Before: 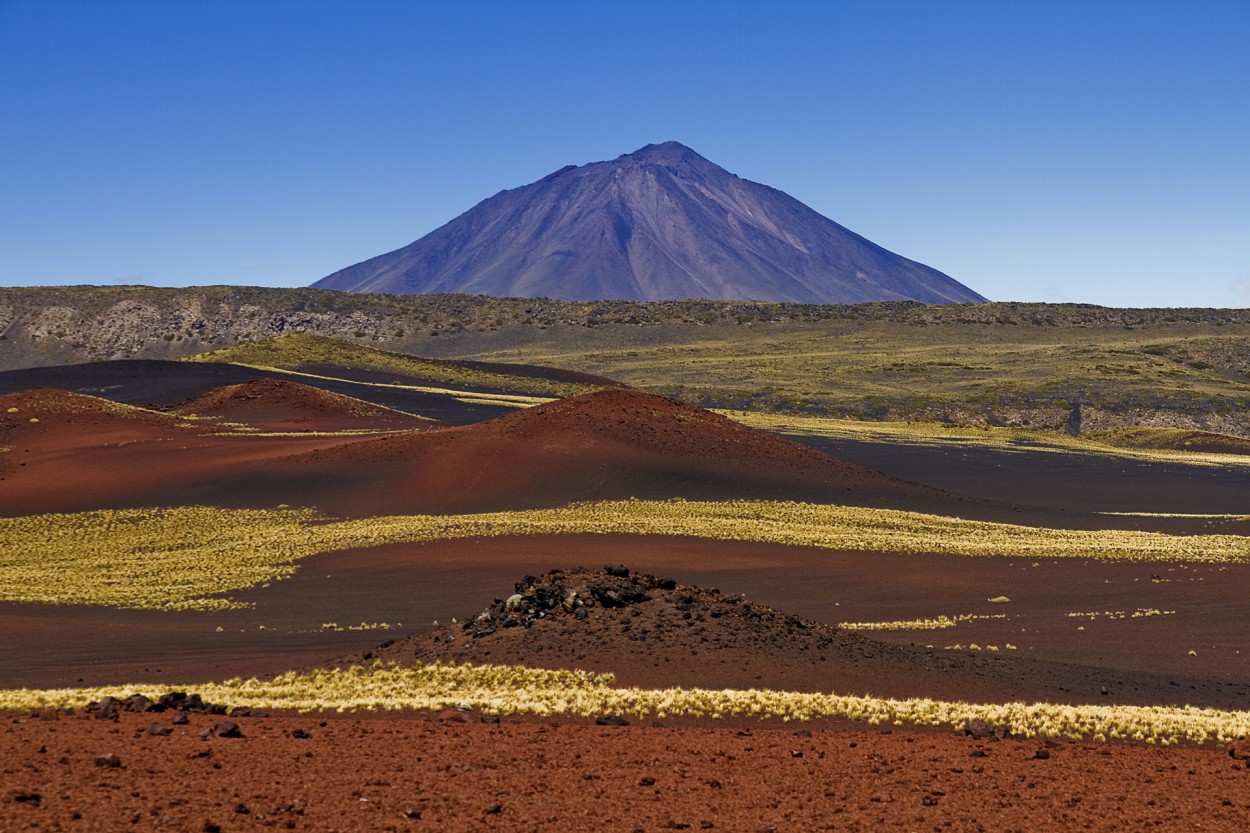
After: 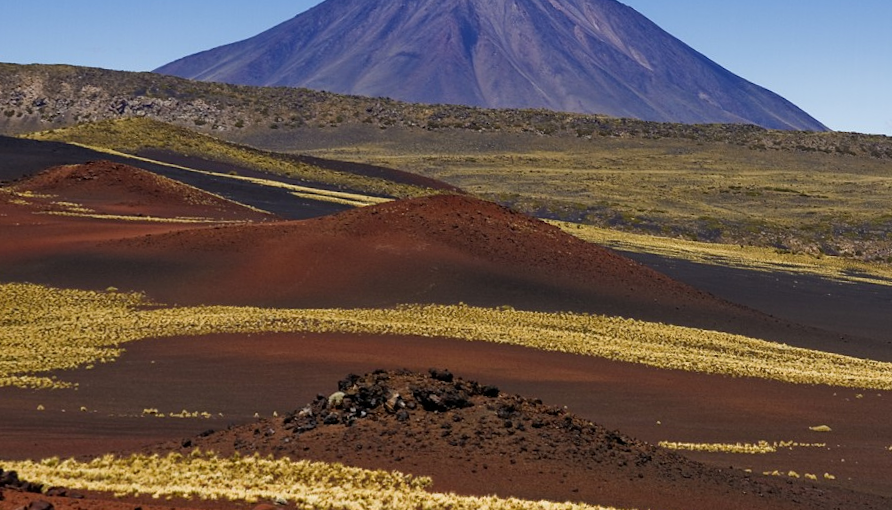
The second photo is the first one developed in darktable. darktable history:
crop and rotate: angle -3.71°, left 9.851%, top 20.941%, right 11.988%, bottom 11.975%
